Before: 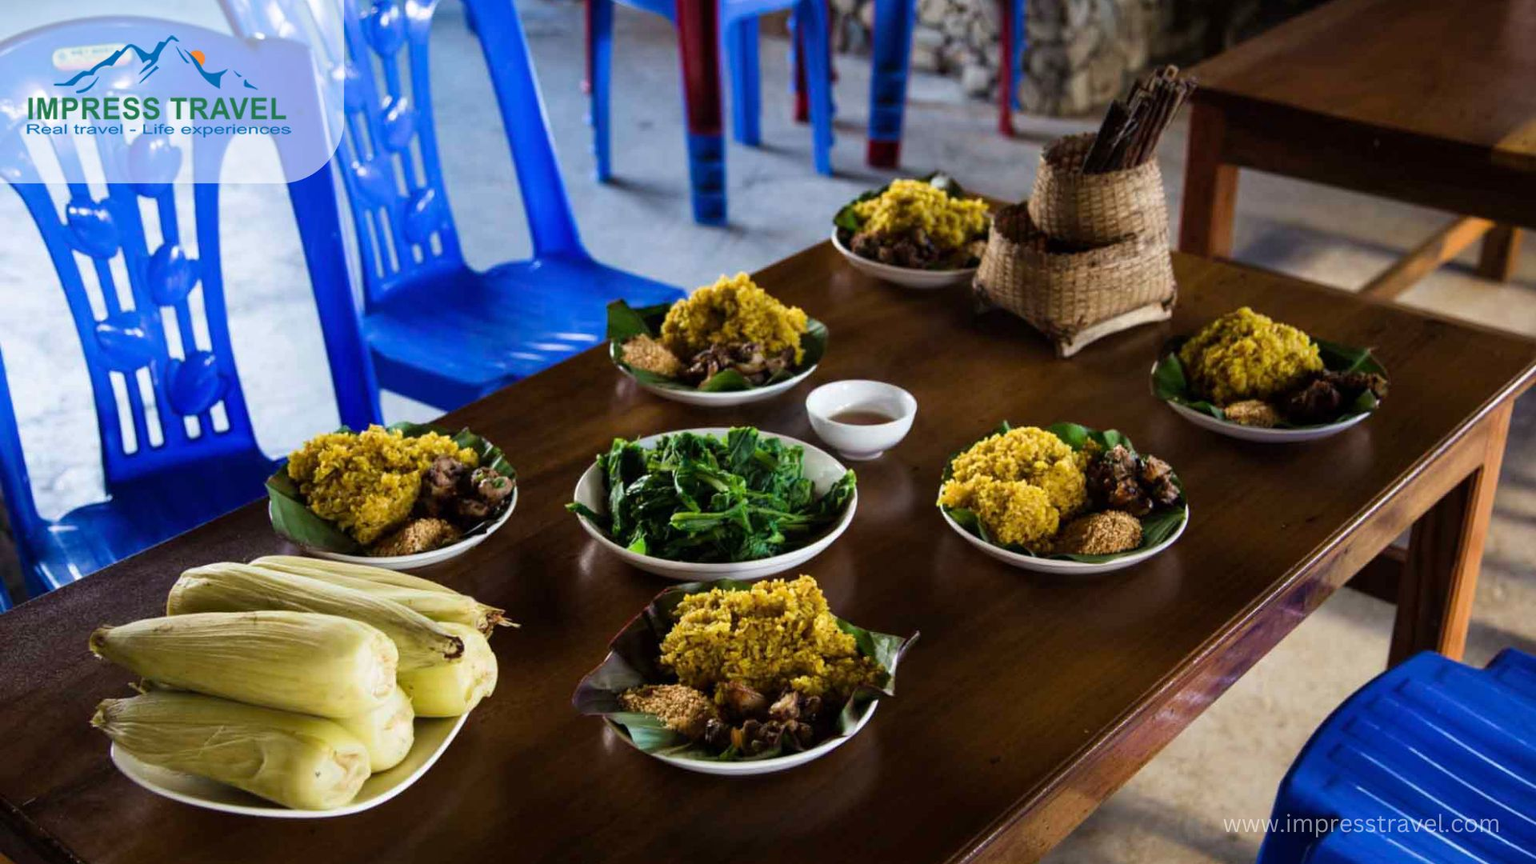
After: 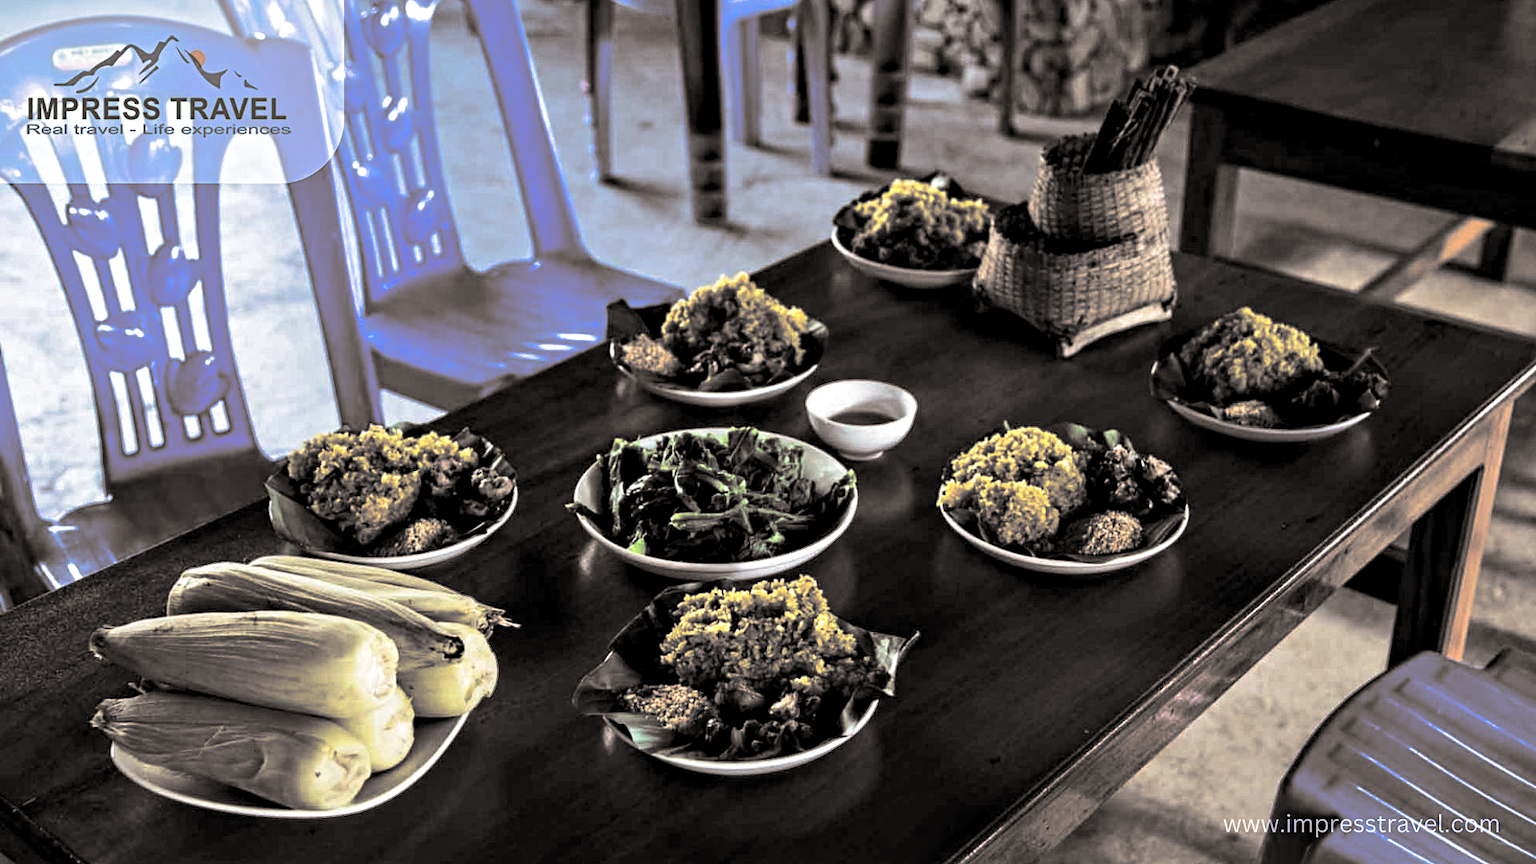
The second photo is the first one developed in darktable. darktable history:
contrast equalizer: octaves 7, y [[0.5, 0.542, 0.583, 0.625, 0.667, 0.708], [0.5 ×6], [0.5 ×6], [0 ×6], [0 ×6]]
tone equalizer: on, module defaults
split-toning: shadows › hue 26°, shadows › saturation 0.09, highlights › hue 40°, highlights › saturation 0.18, balance -63, compress 0%
